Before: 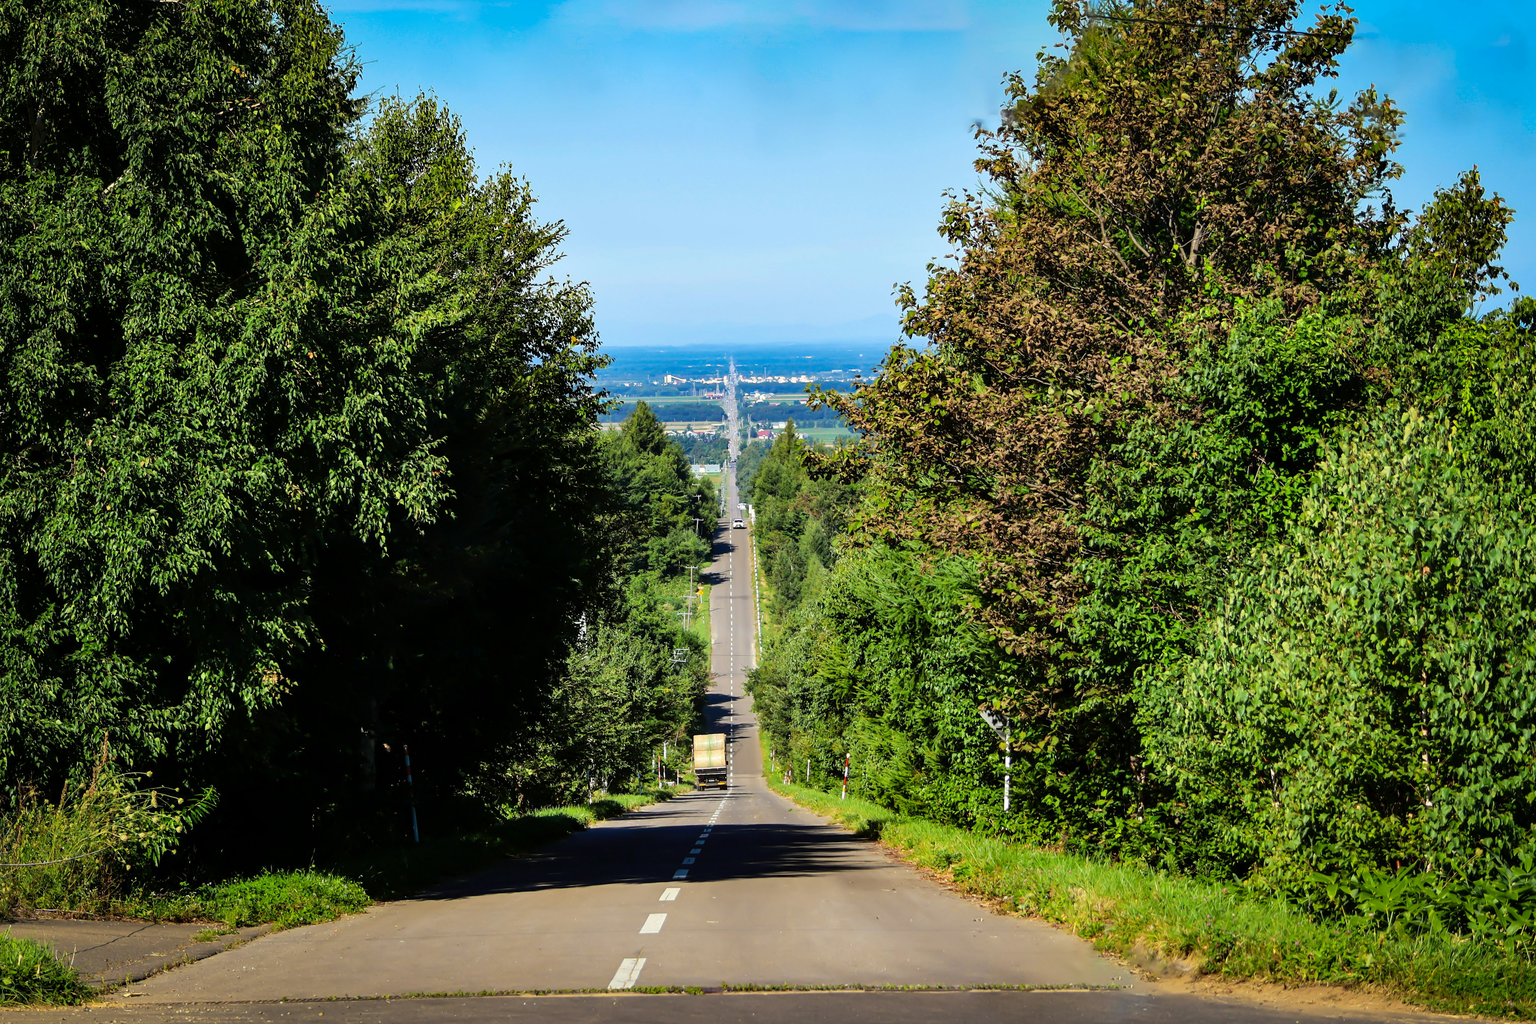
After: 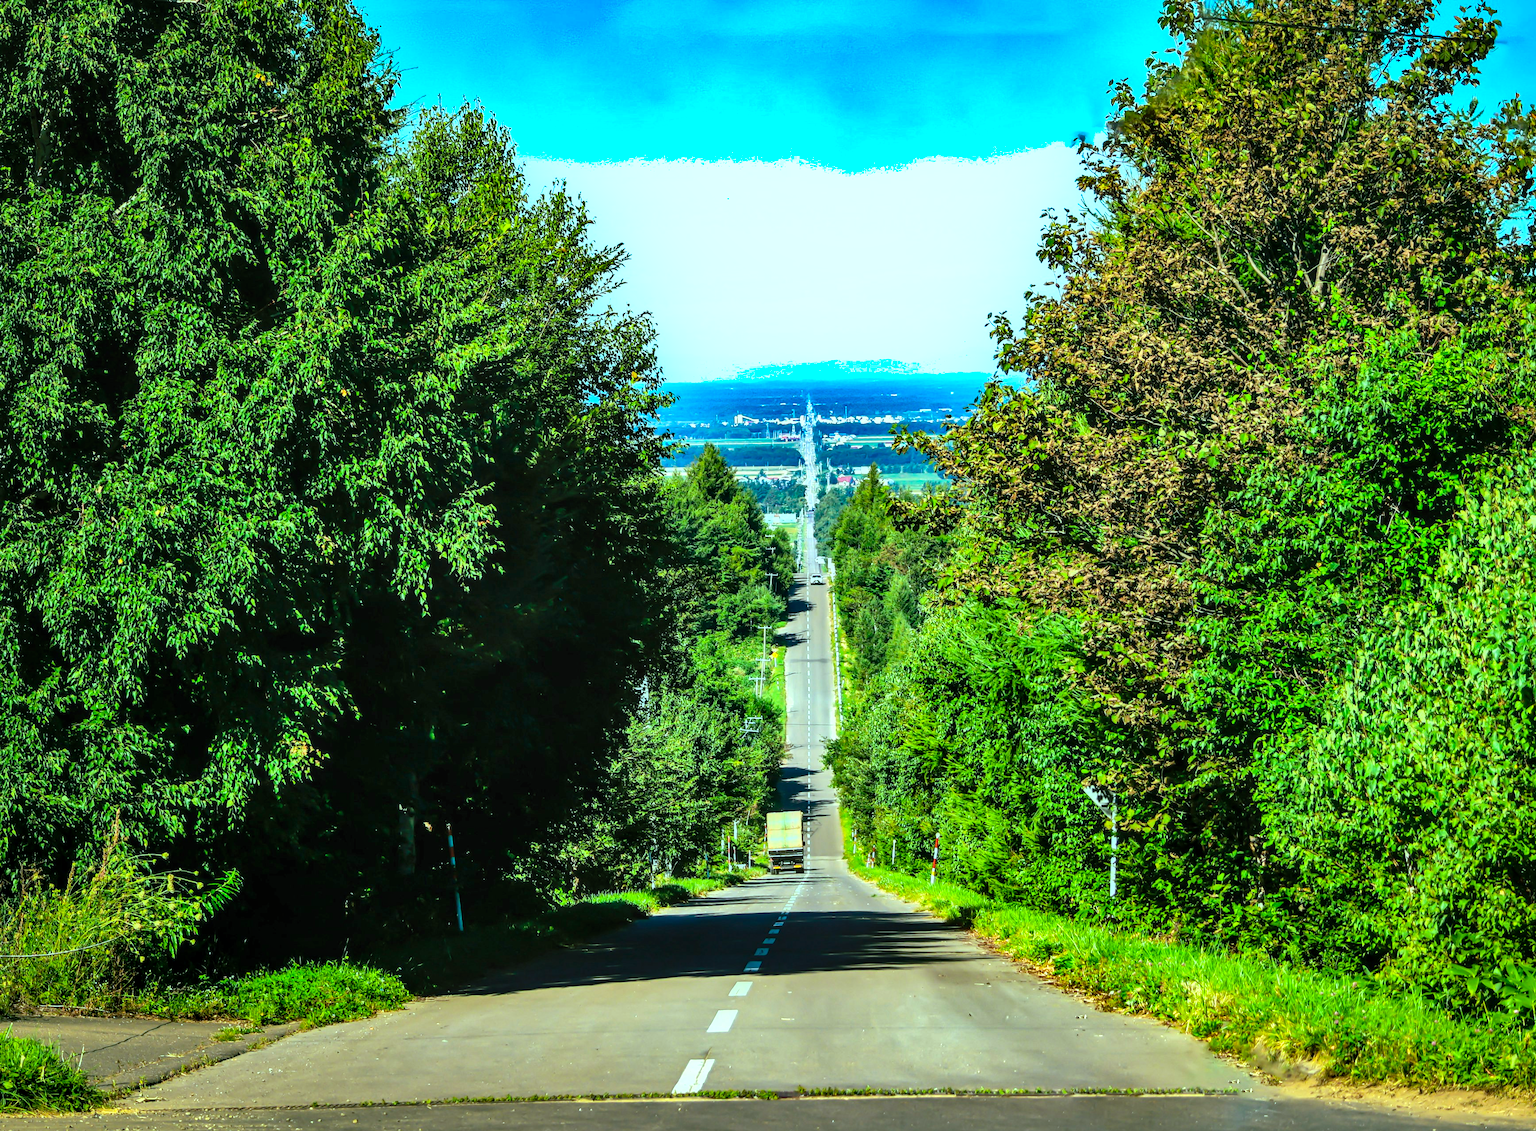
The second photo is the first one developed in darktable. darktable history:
local contrast: on, module defaults
crop: right 9.509%, bottom 0.031%
shadows and highlights: radius 108.52, shadows 44.07, highlights -67.8, low approximation 0.01, soften with gaussian
exposure: black level correction 0, exposure 0.7 EV, compensate exposure bias true, compensate highlight preservation false
color balance rgb: shadows lift › chroma 11.71%, shadows lift › hue 133.46°, highlights gain › chroma 4%, highlights gain › hue 200.2°, perceptual saturation grading › global saturation 18.05%
